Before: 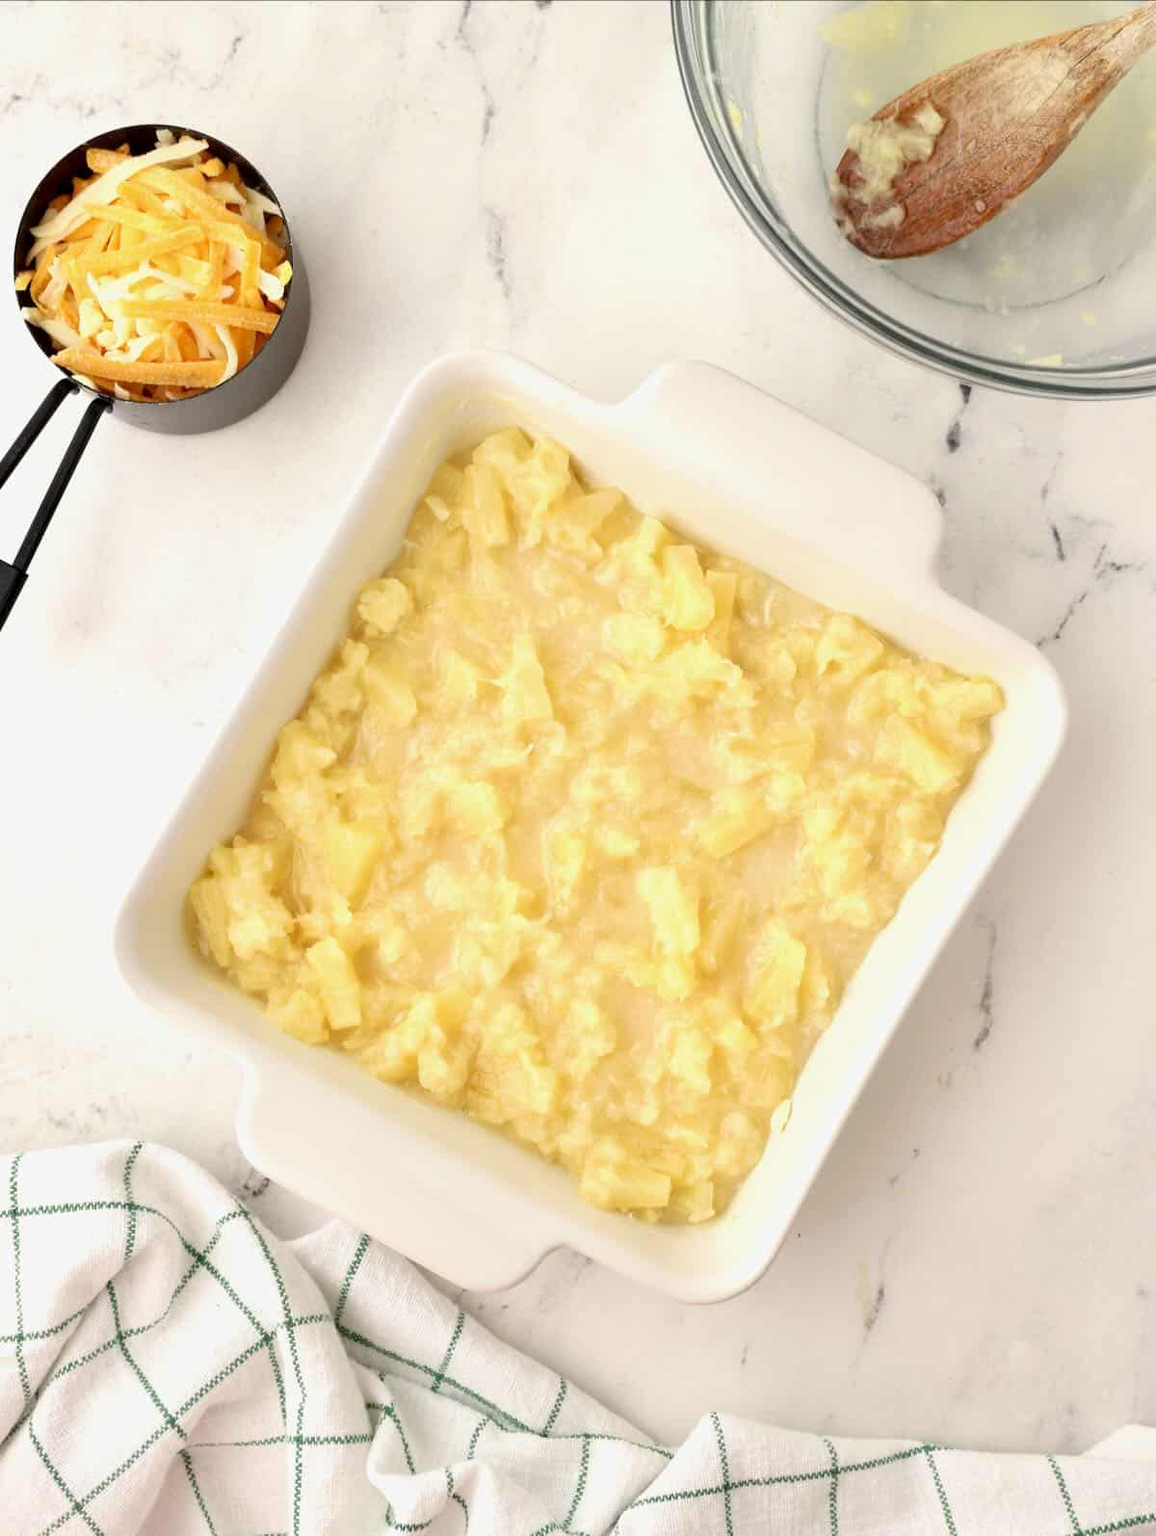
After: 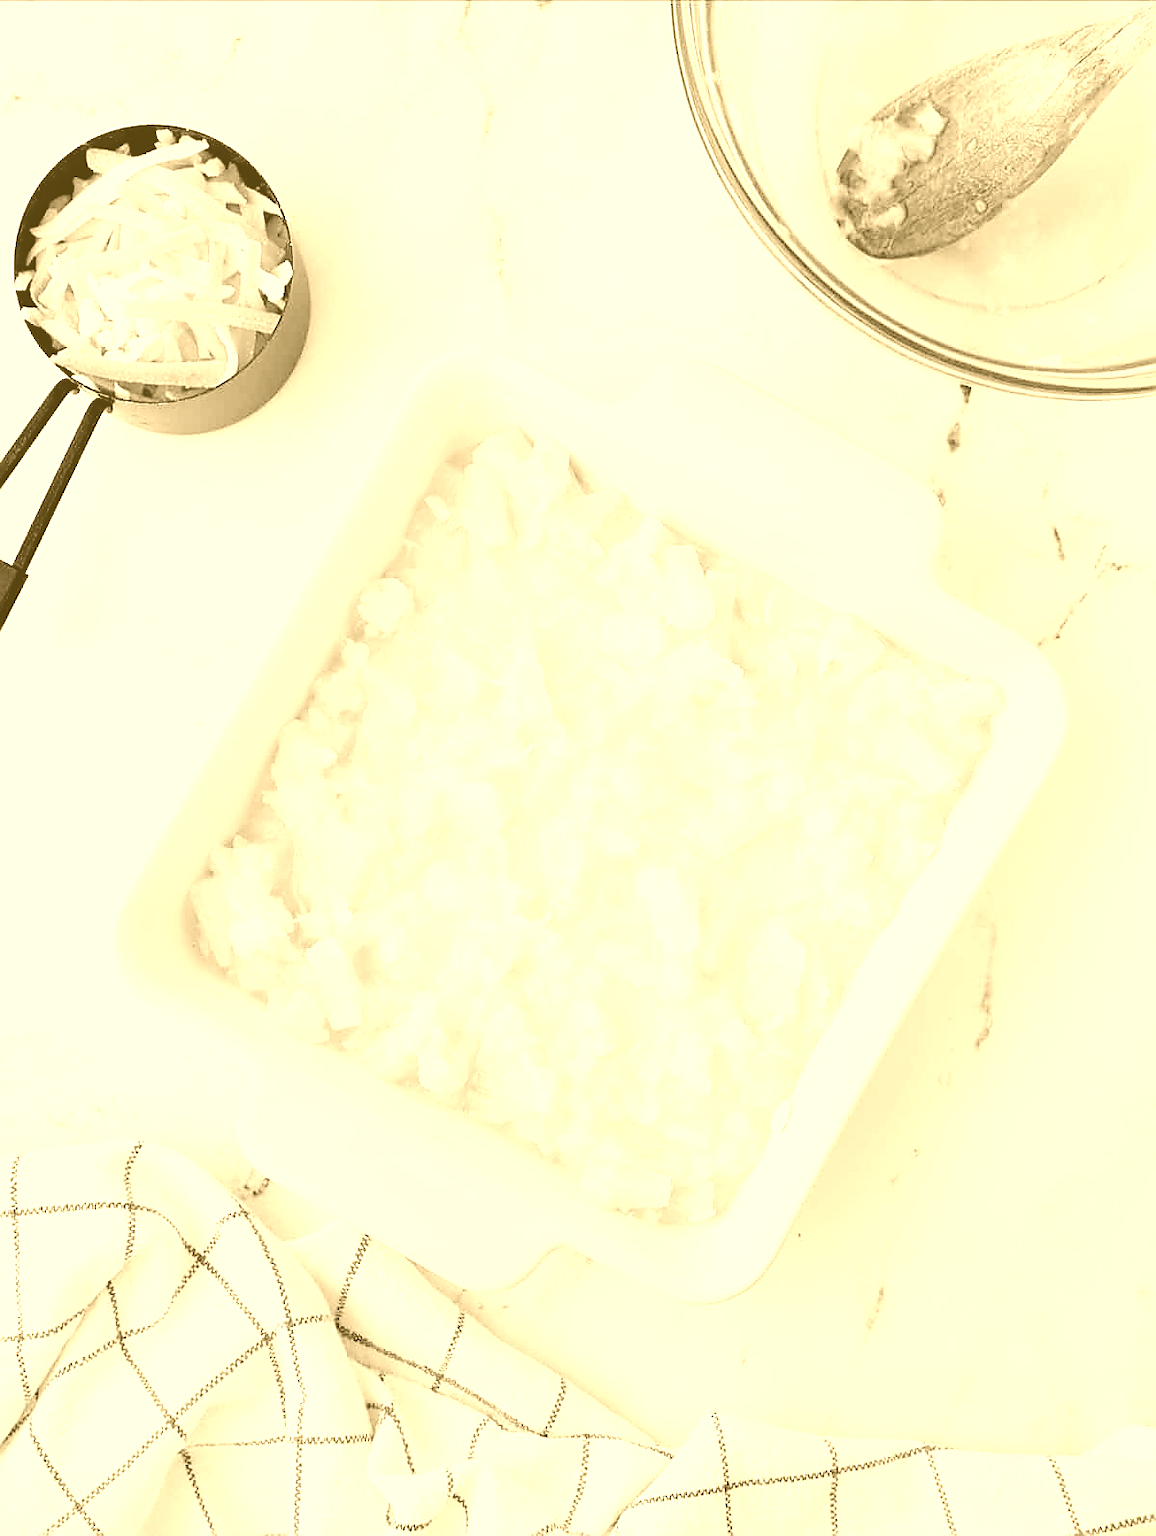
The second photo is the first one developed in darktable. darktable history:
sharpen: radius 1.4, amount 1.25, threshold 0.7
colorize: hue 36°, source mix 100%
filmic rgb: black relative exposure -7.65 EV, white relative exposure 4.56 EV, hardness 3.61, color science v6 (2022)
